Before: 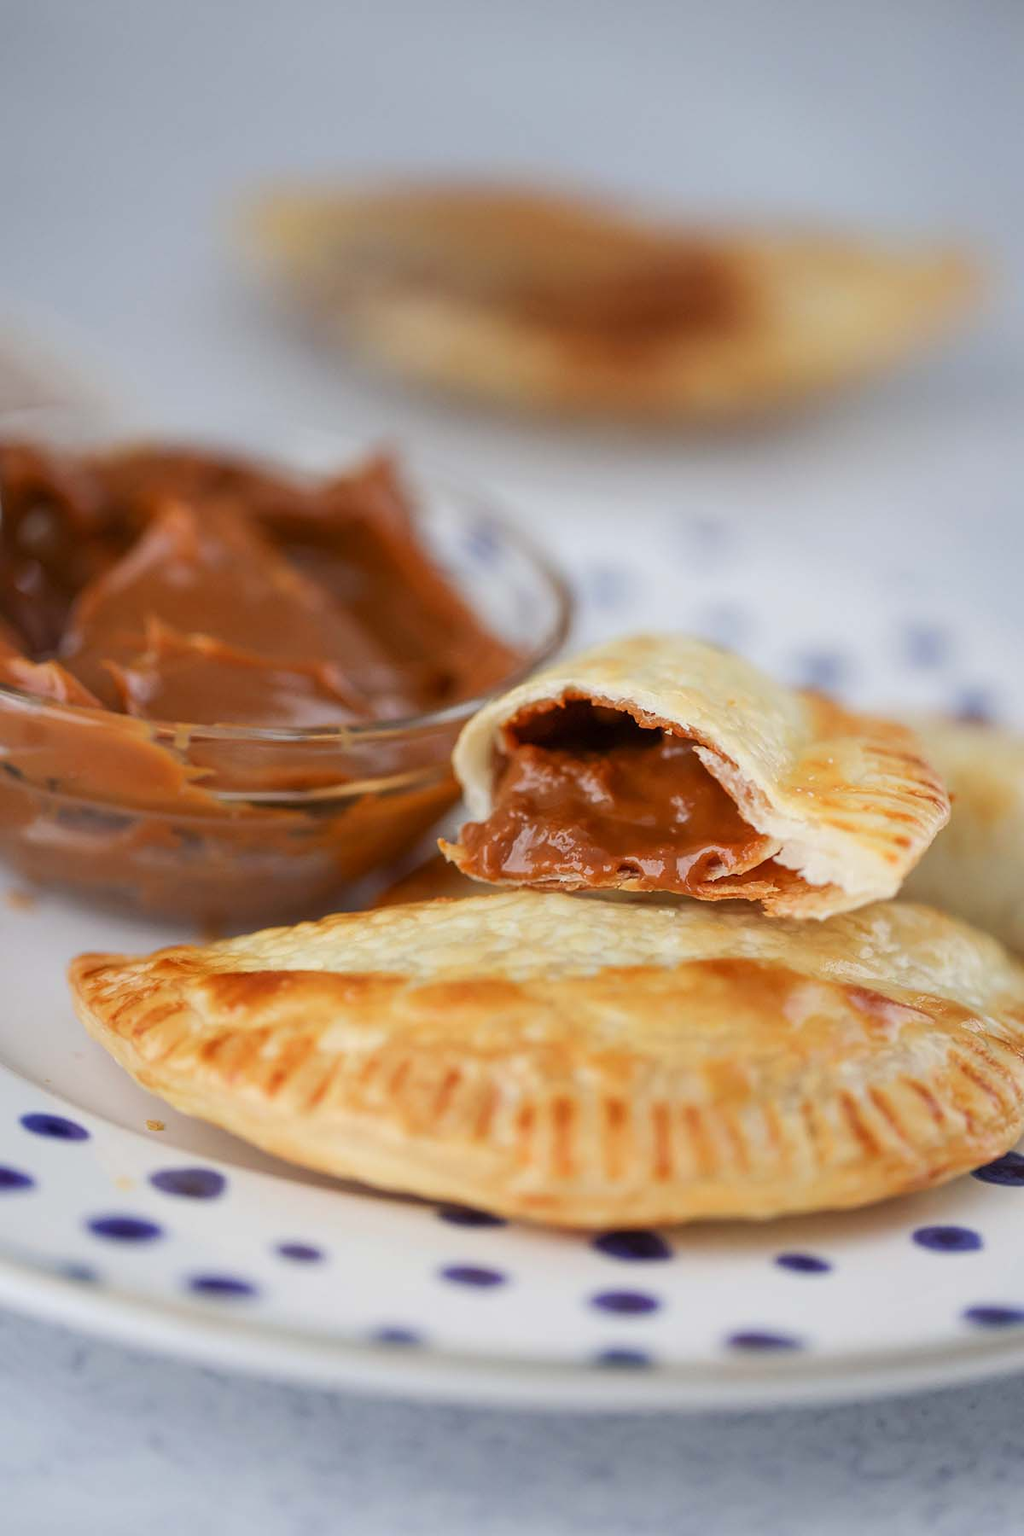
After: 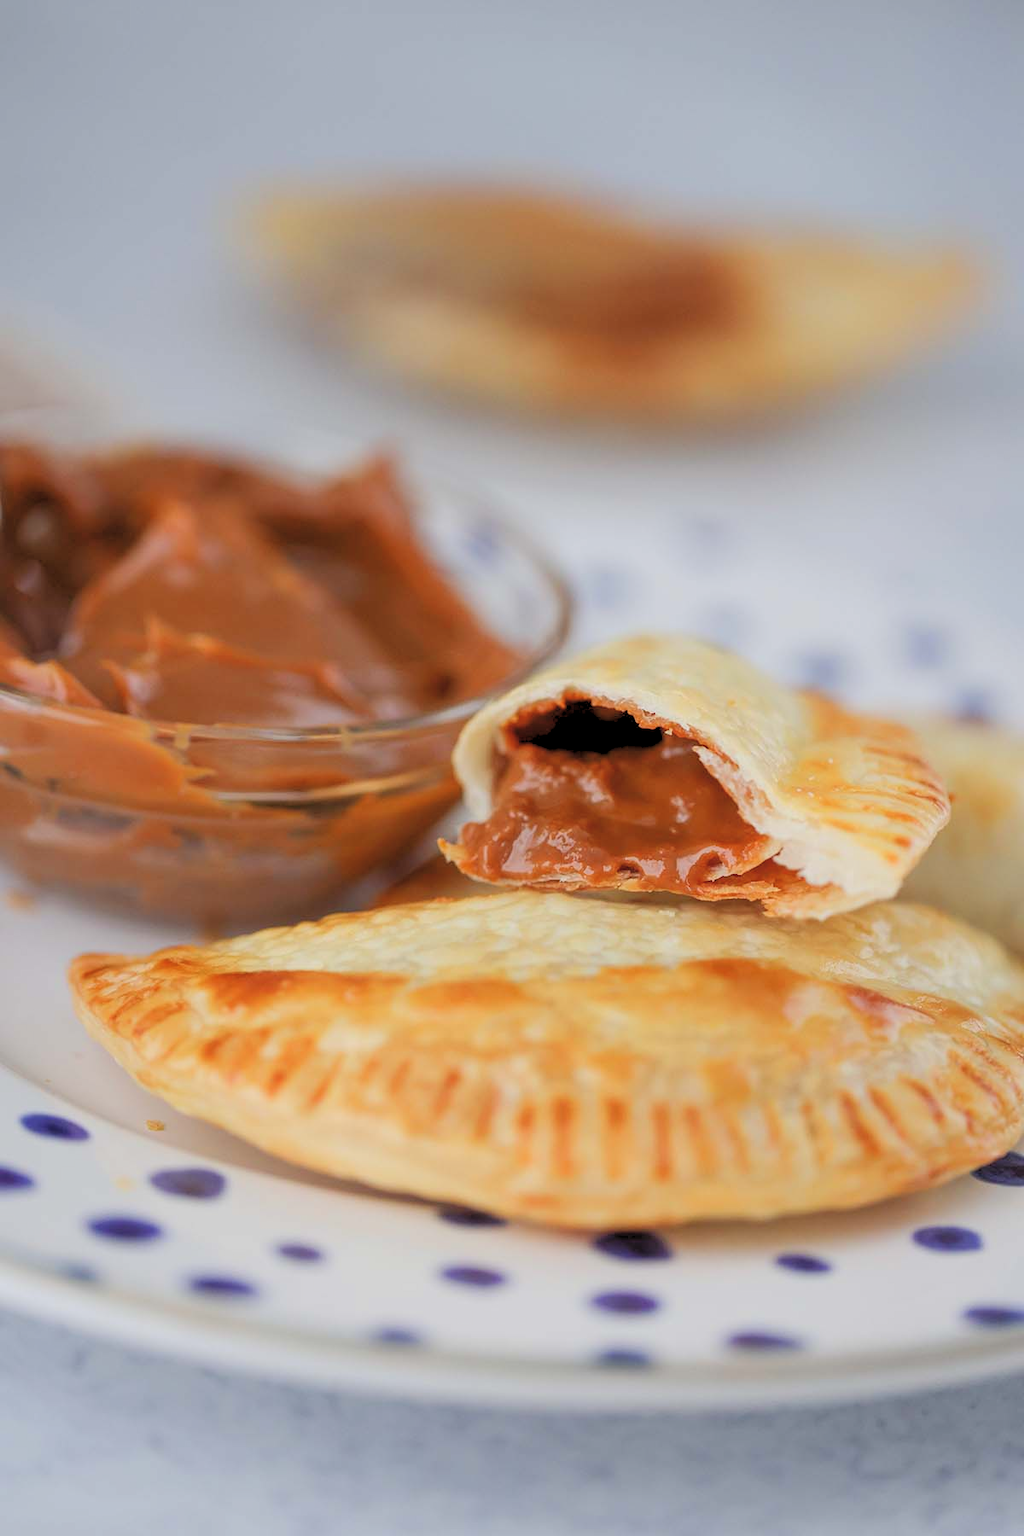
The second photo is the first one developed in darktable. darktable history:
rgb levels: preserve colors sum RGB, levels [[0.038, 0.433, 0.934], [0, 0.5, 1], [0, 0.5, 1]]
exposure: black level correction -0.005, exposure 0.054 EV, compensate highlight preservation false
